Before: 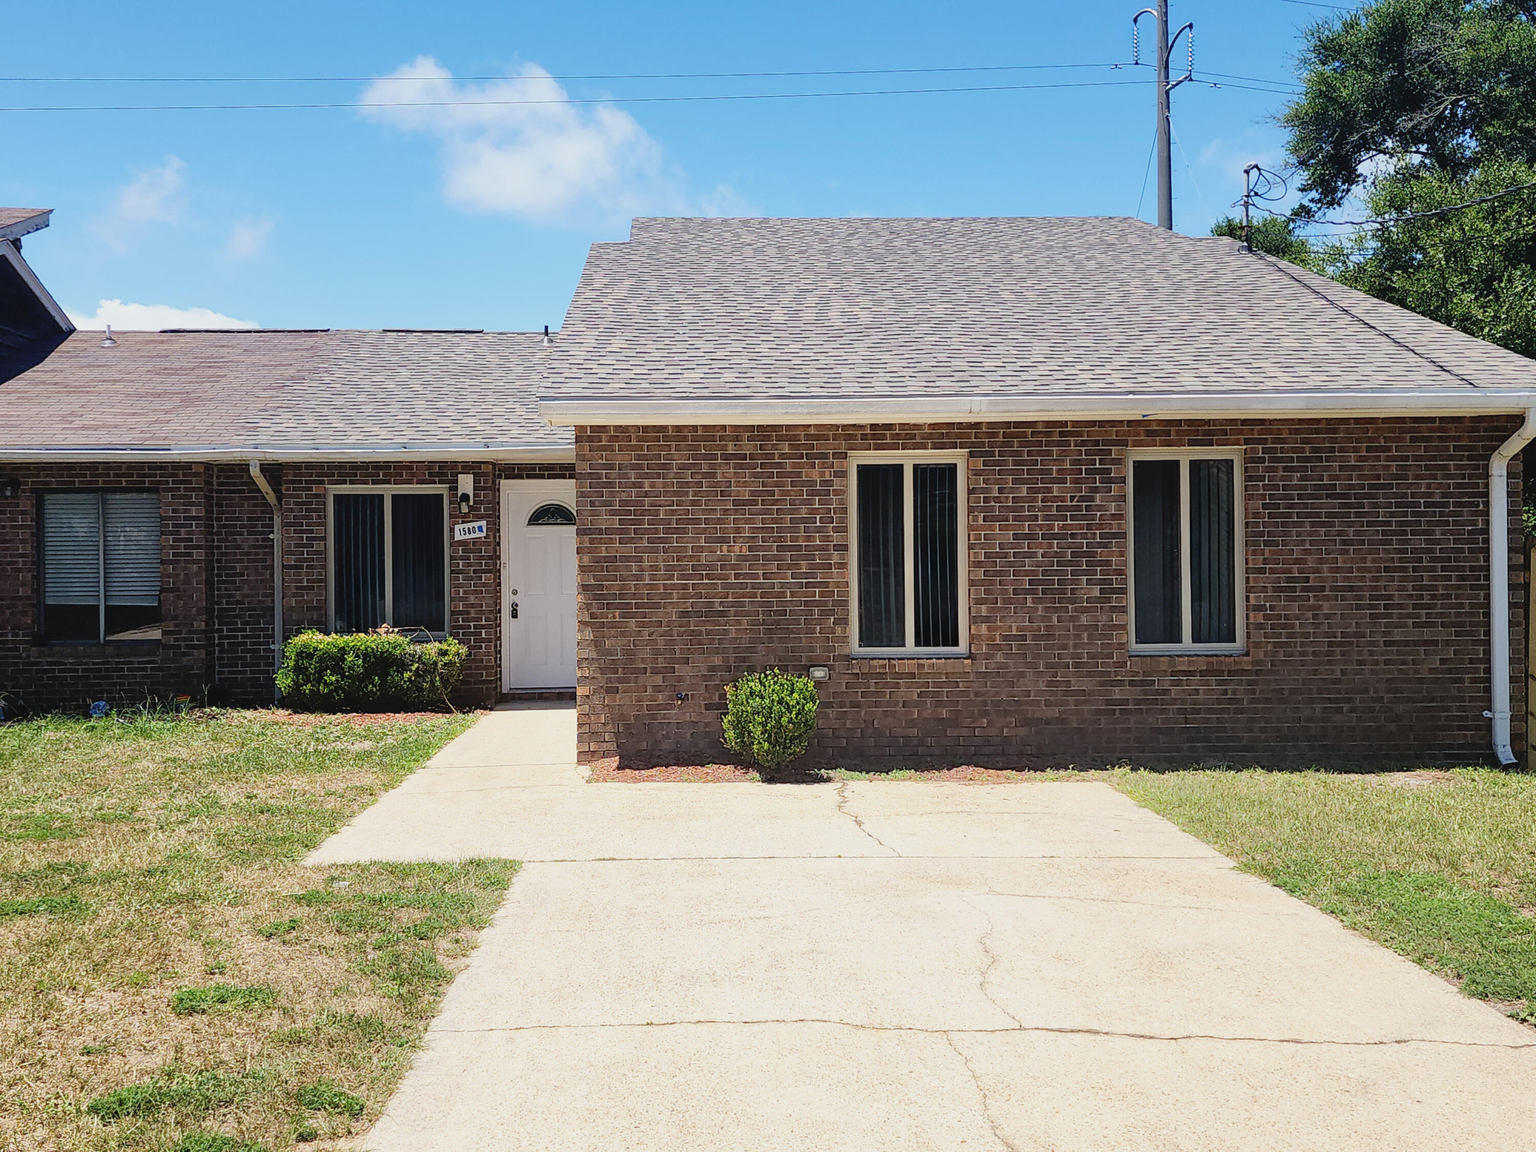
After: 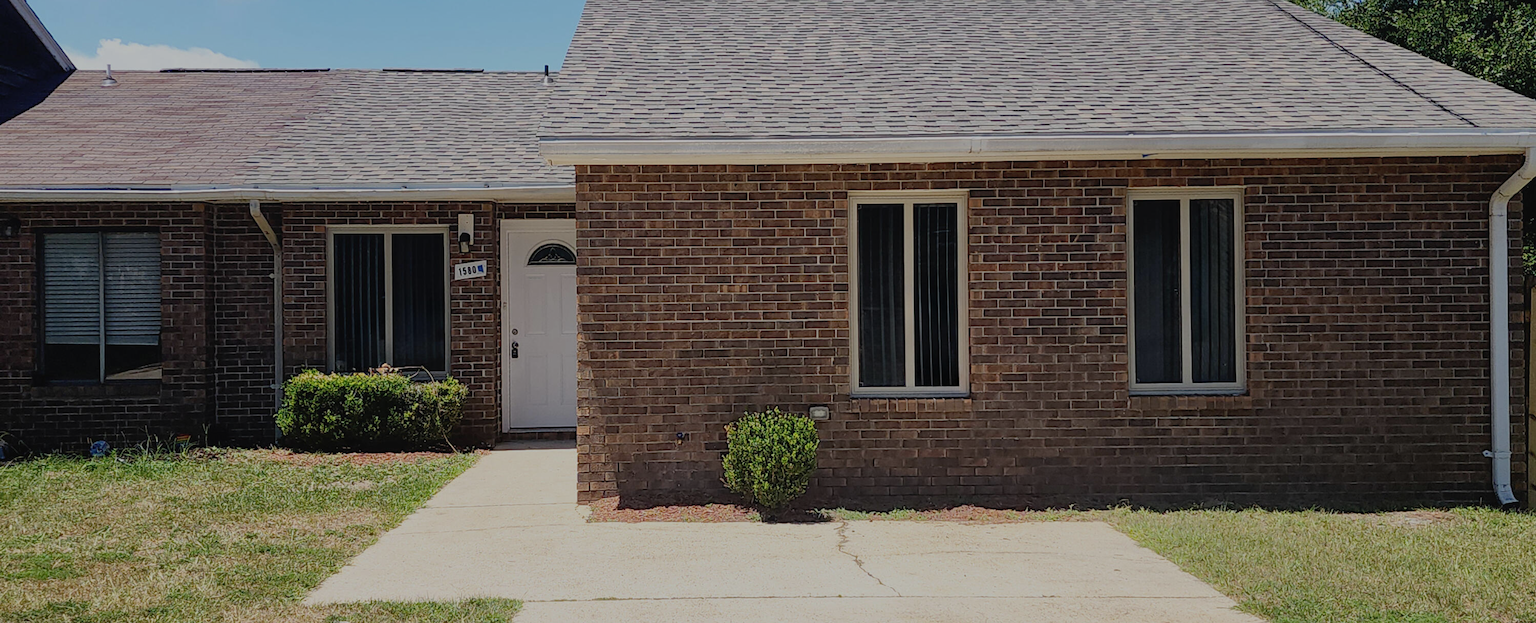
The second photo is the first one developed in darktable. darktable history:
exposure: black level correction 0, exposure -0.77 EV, compensate exposure bias true, compensate highlight preservation false
crop and rotate: top 22.634%, bottom 23.204%
